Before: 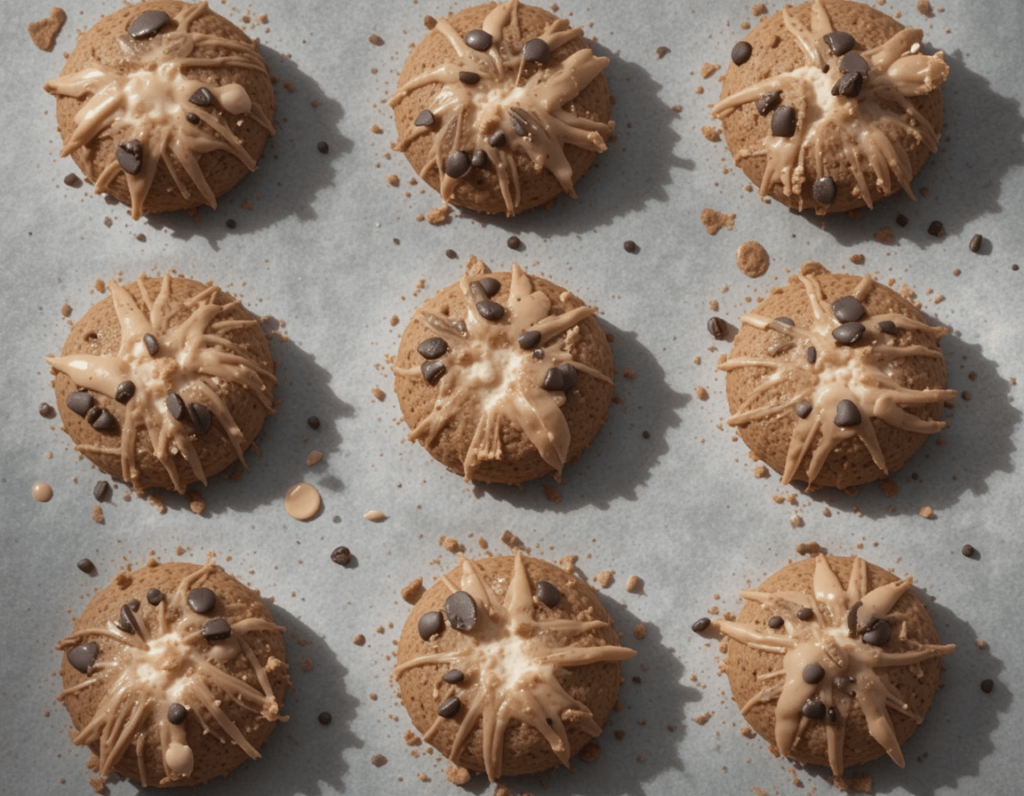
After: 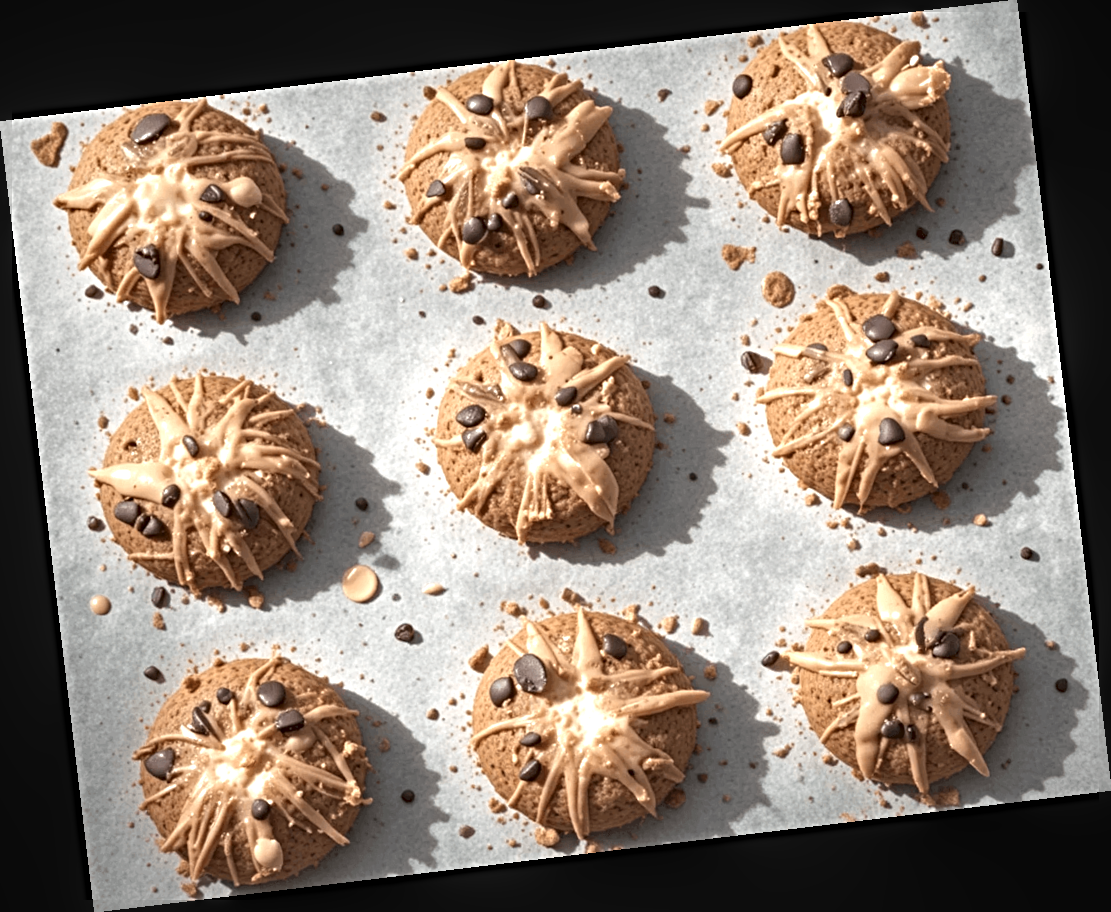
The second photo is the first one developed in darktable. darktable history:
sharpen: radius 4.883
exposure: black level correction 0, exposure 1 EV, compensate exposure bias true, compensate highlight preservation false
local contrast: on, module defaults
rotate and perspective: rotation -6.83°, automatic cropping off
